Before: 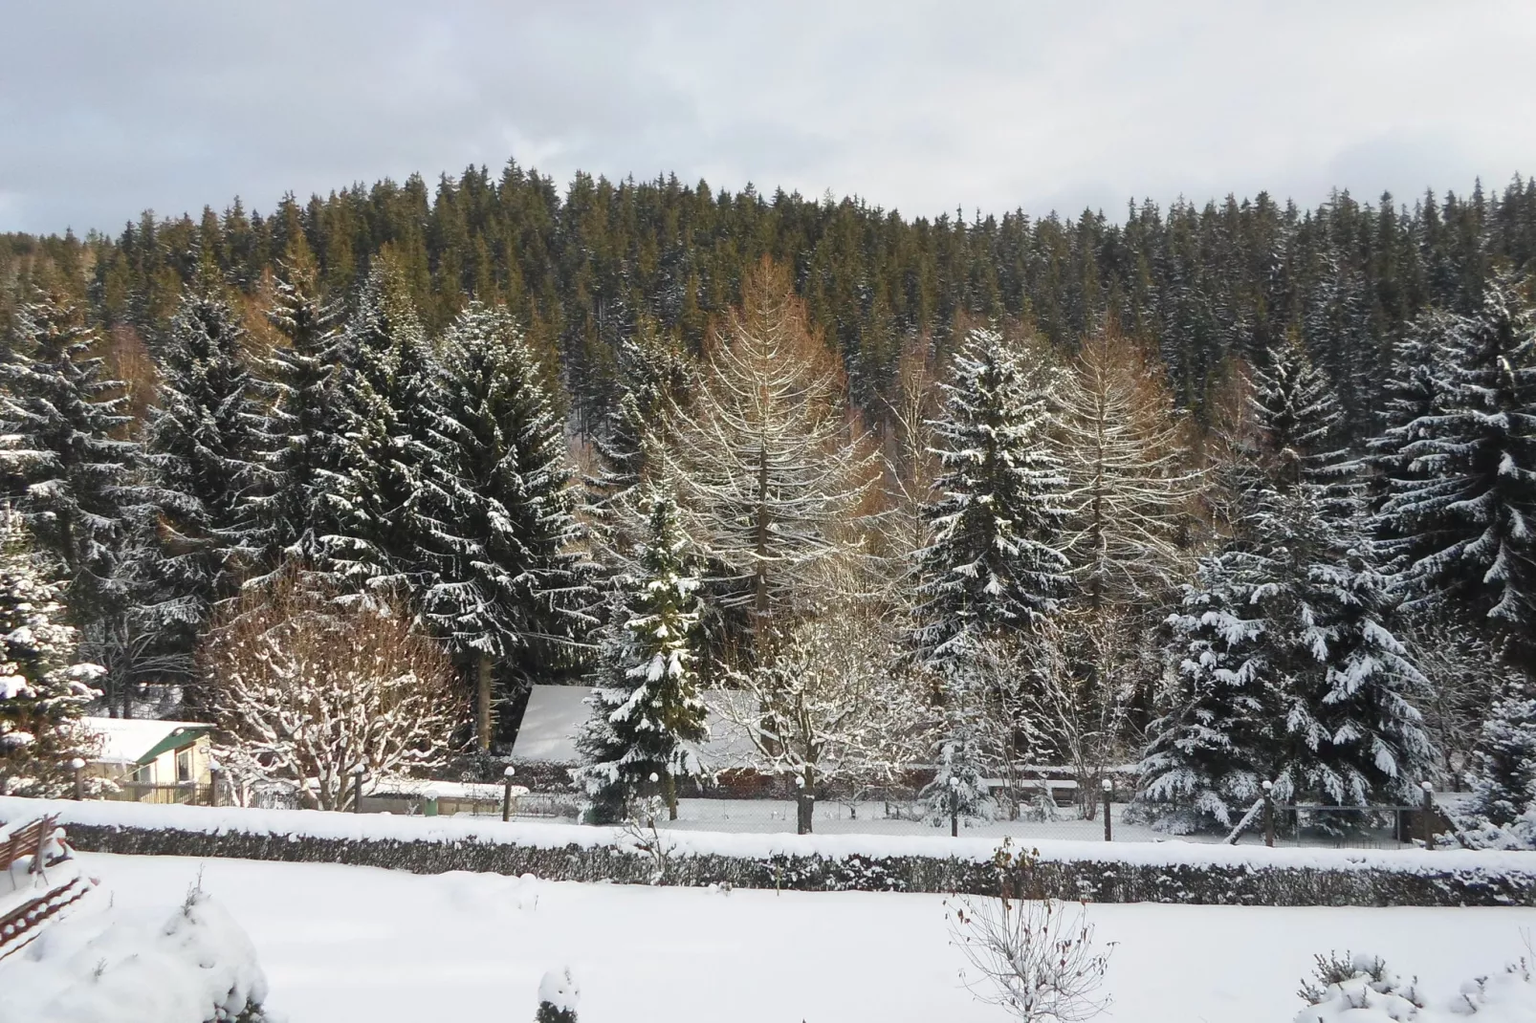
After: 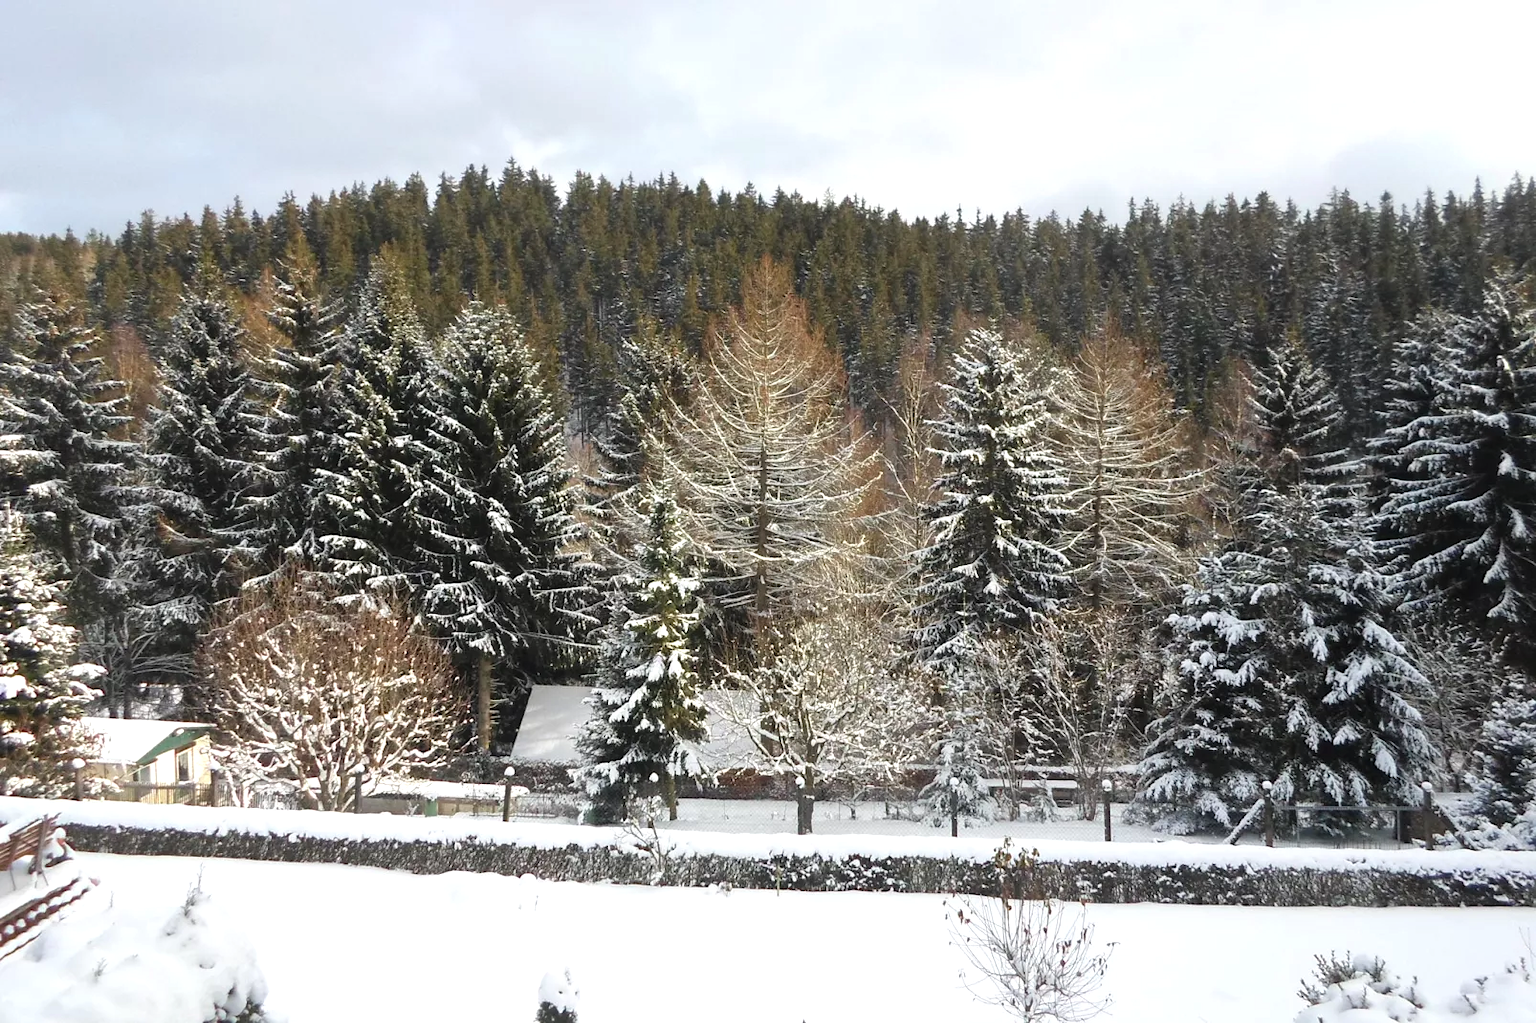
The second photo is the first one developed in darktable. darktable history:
tone equalizer: -8 EV -0.448 EV, -7 EV -0.393 EV, -6 EV -0.304 EV, -5 EV -0.206 EV, -3 EV 0.218 EV, -2 EV 0.319 EV, -1 EV 0.38 EV, +0 EV 0.391 EV
